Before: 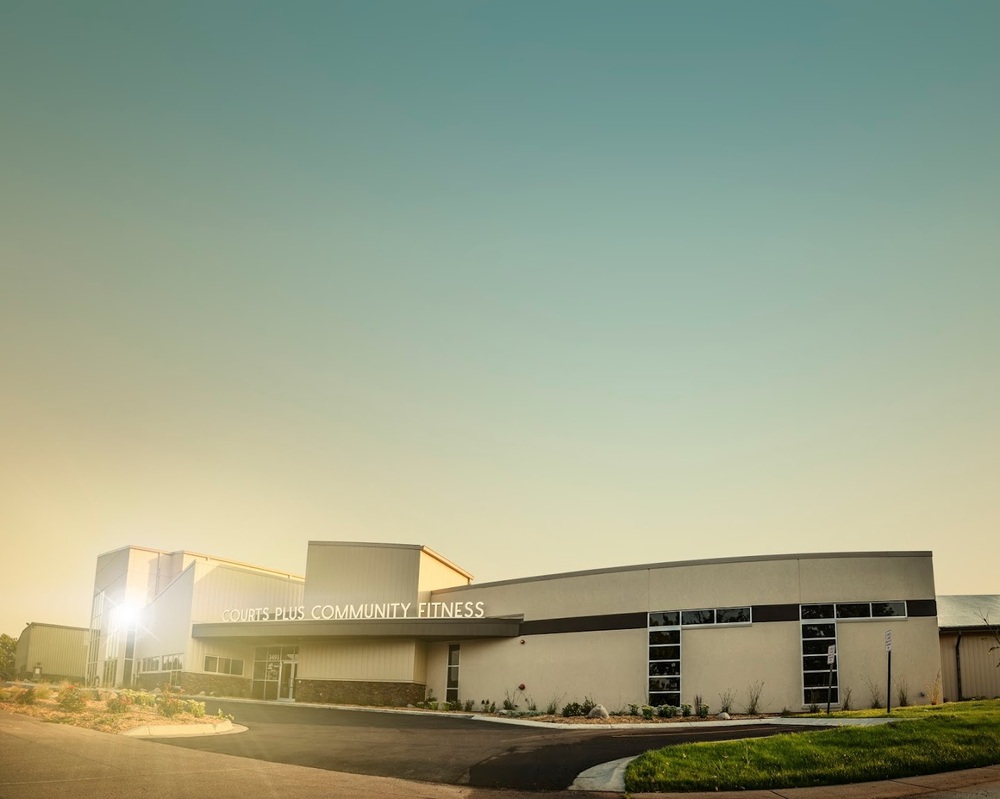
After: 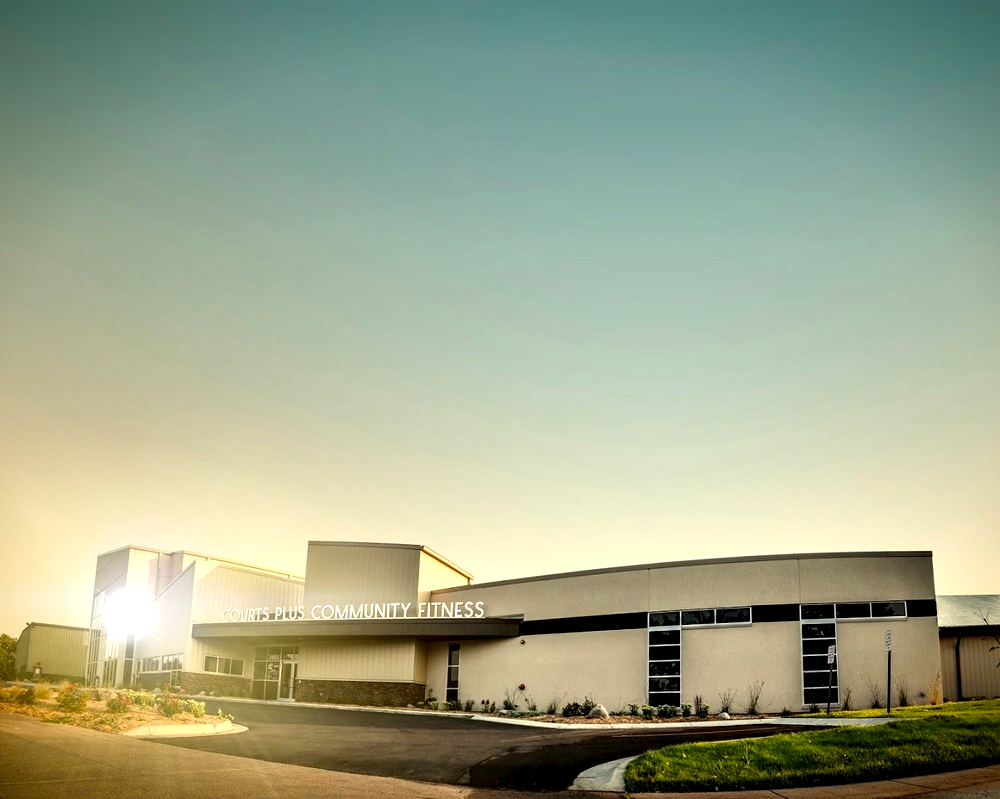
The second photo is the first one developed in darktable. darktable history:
vignetting: fall-off start 99.66%, saturation 0.371, width/height ratio 1.308
exposure: exposure 0.189 EV, compensate highlight preservation false
contrast equalizer: octaves 7, y [[0.6 ×6], [0.55 ×6], [0 ×6], [0 ×6], [0 ×6]]
